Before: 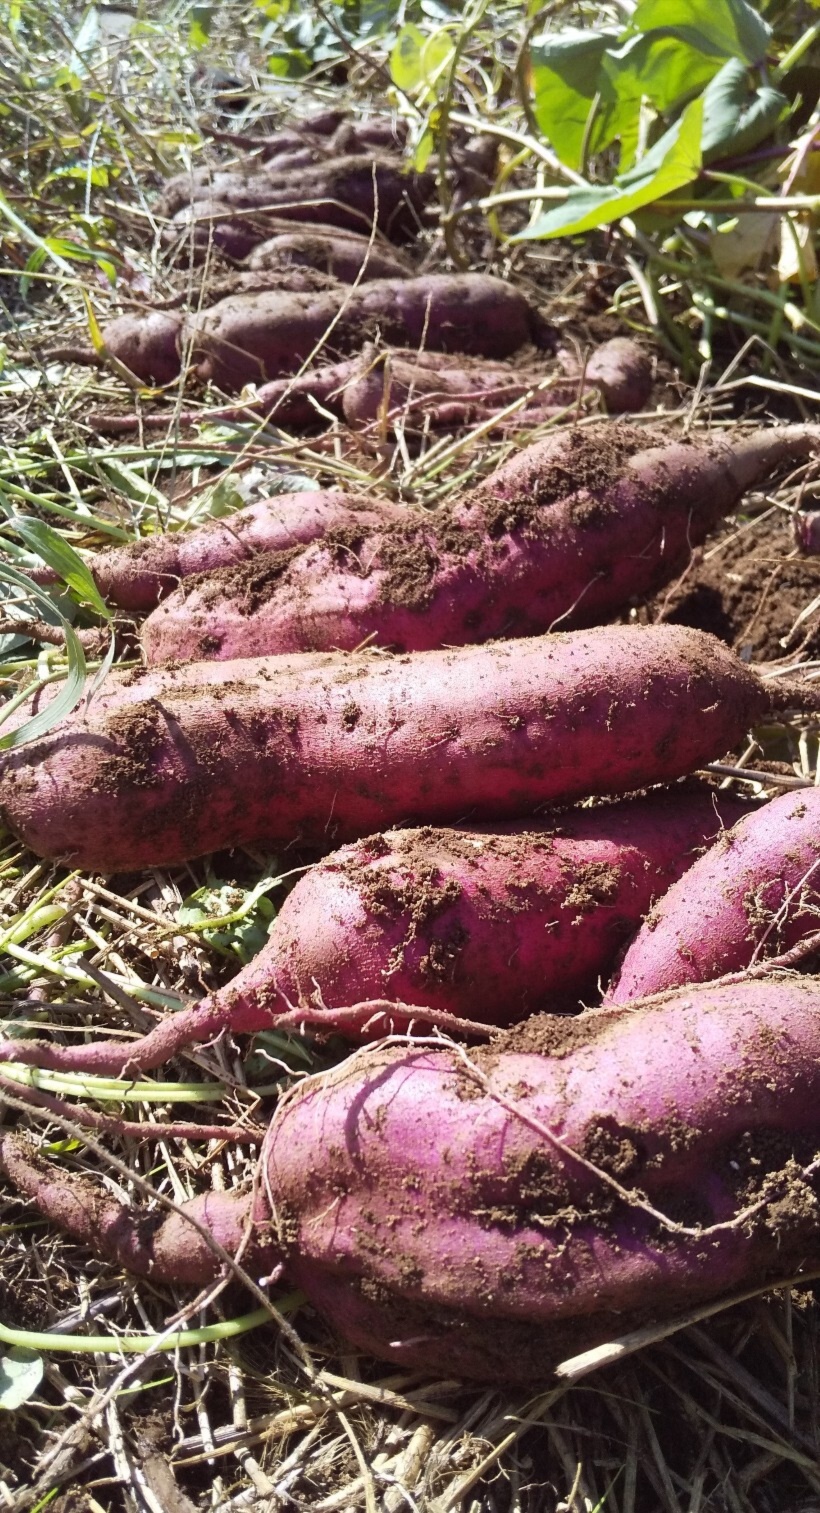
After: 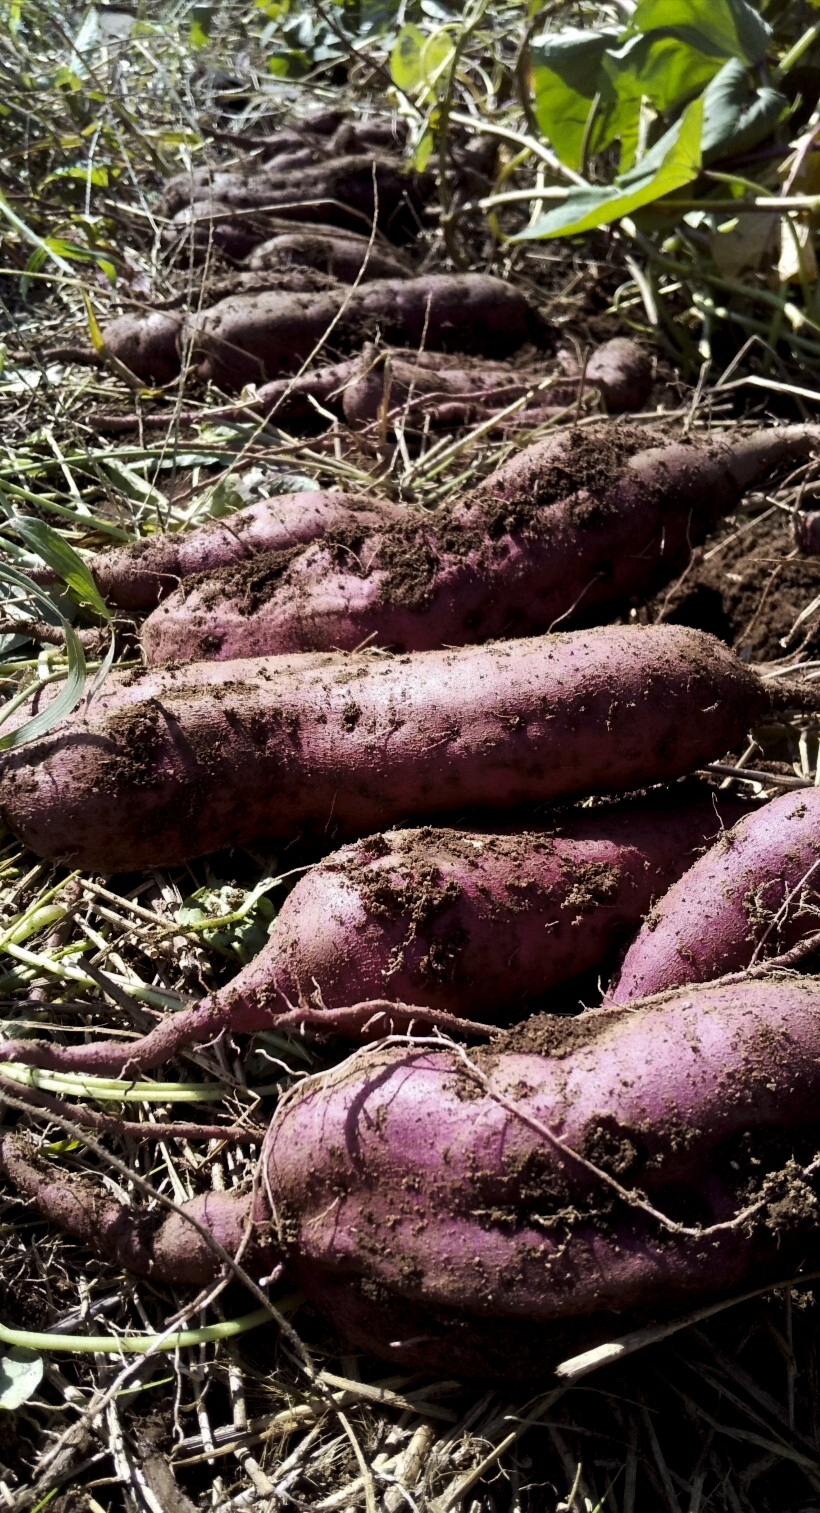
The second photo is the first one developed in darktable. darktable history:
exposure: black level correction 0.01, exposure 0.008 EV, compensate exposure bias true, compensate highlight preservation false
levels: mode automatic, black 0.051%, gray 59.39%, levels [0.055, 0.477, 0.9]
